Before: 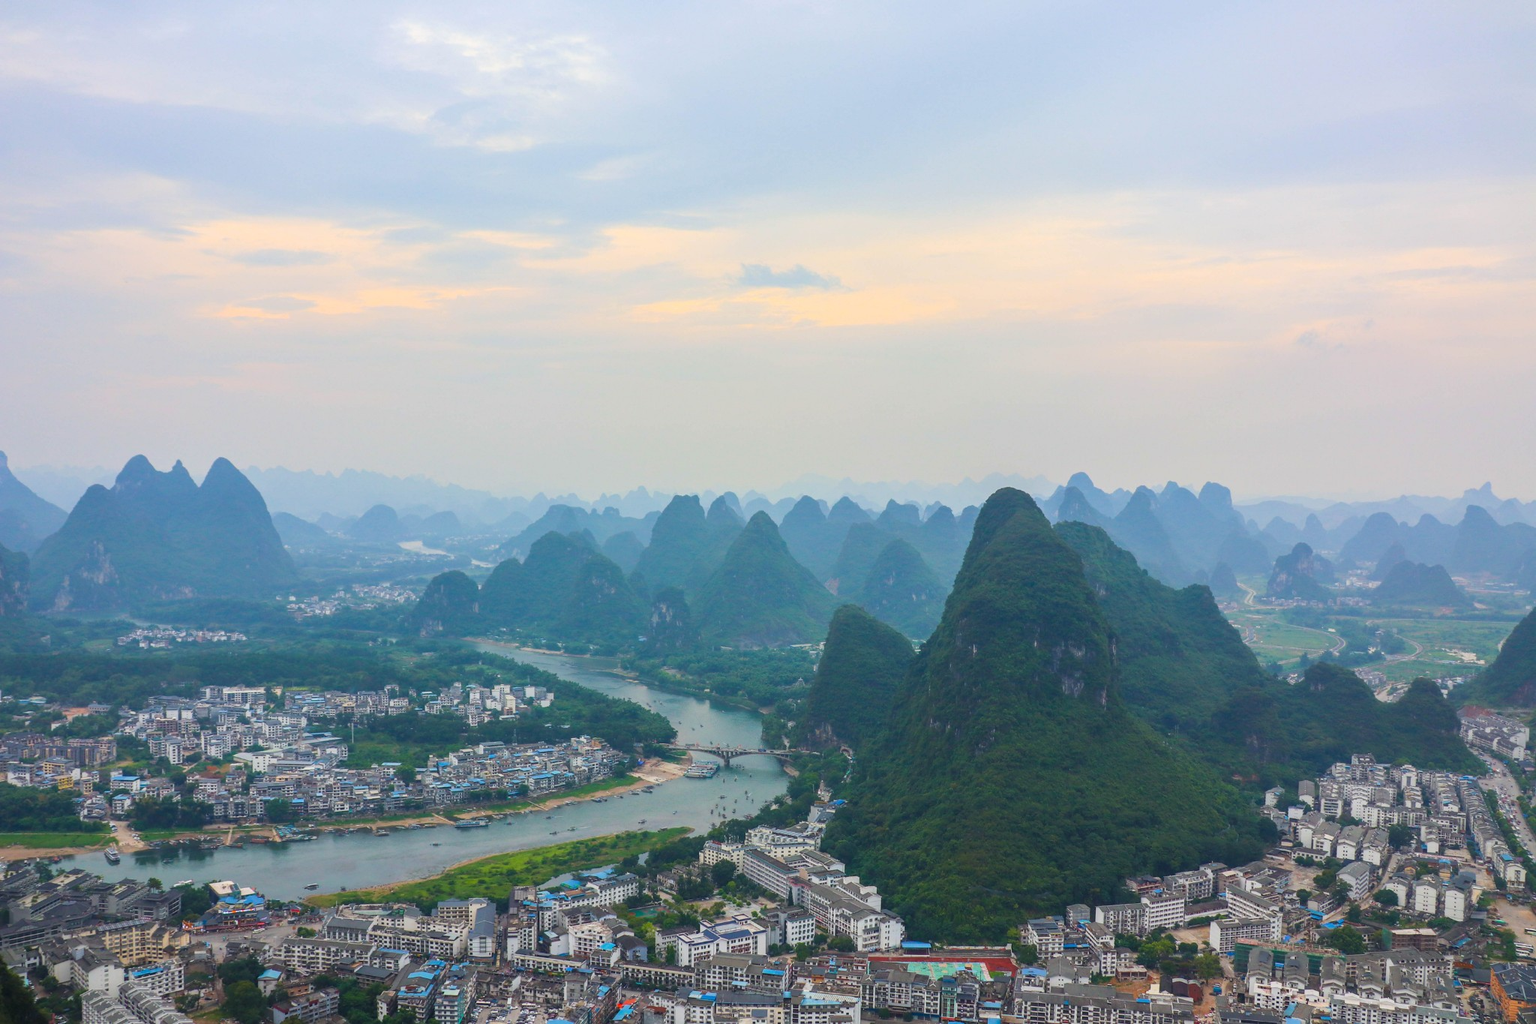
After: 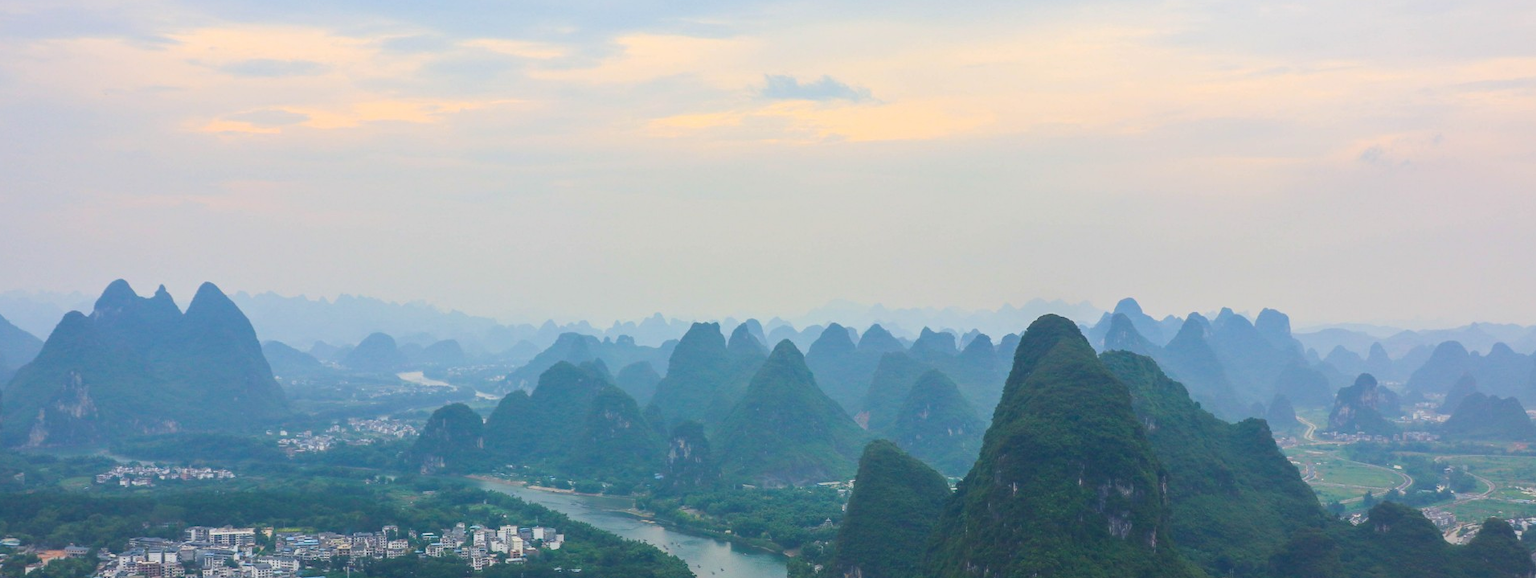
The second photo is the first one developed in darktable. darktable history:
crop: left 1.85%, top 18.976%, right 4.838%, bottom 28.26%
sharpen: radius 2.896, amount 0.861, threshold 47.048
